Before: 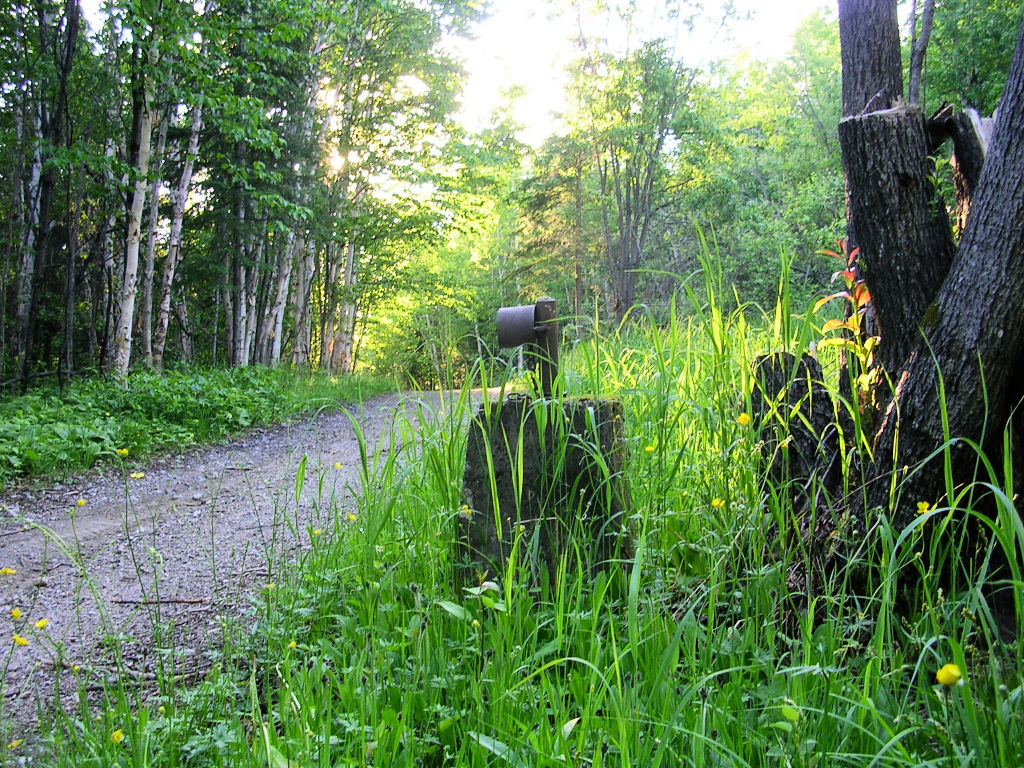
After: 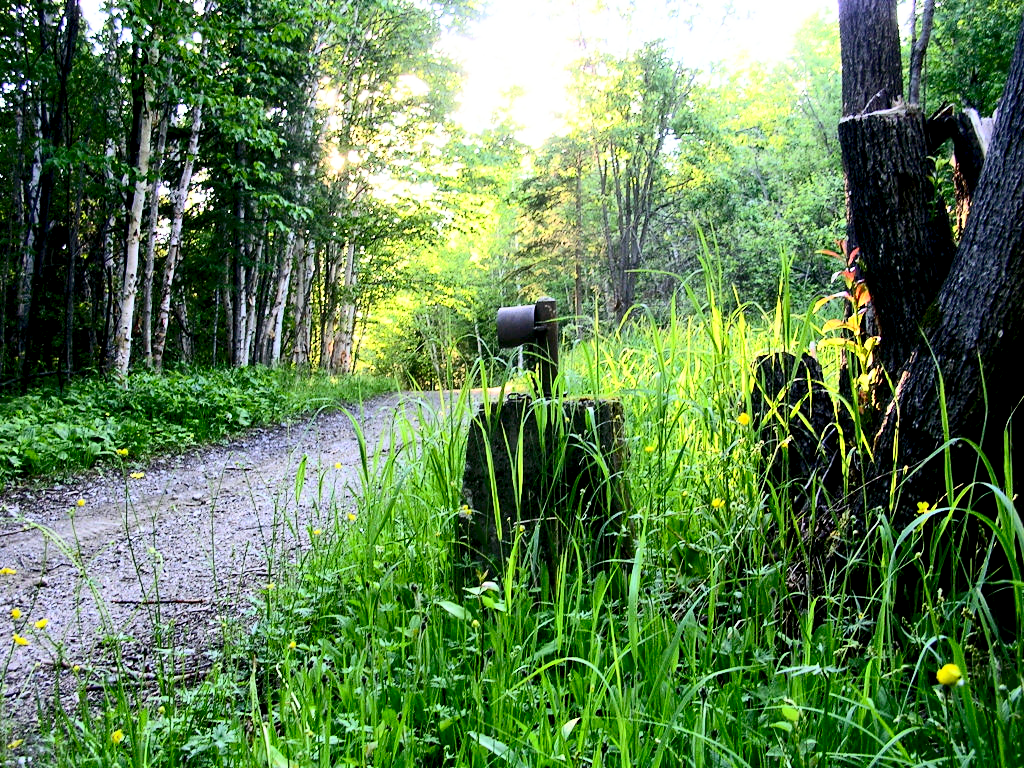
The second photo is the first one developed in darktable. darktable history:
base curve: curves: ch0 [(0.017, 0) (0.425, 0.441) (0.844, 0.933) (1, 1)], preserve colors none
contrast brightness saturation: contrast 0.293
